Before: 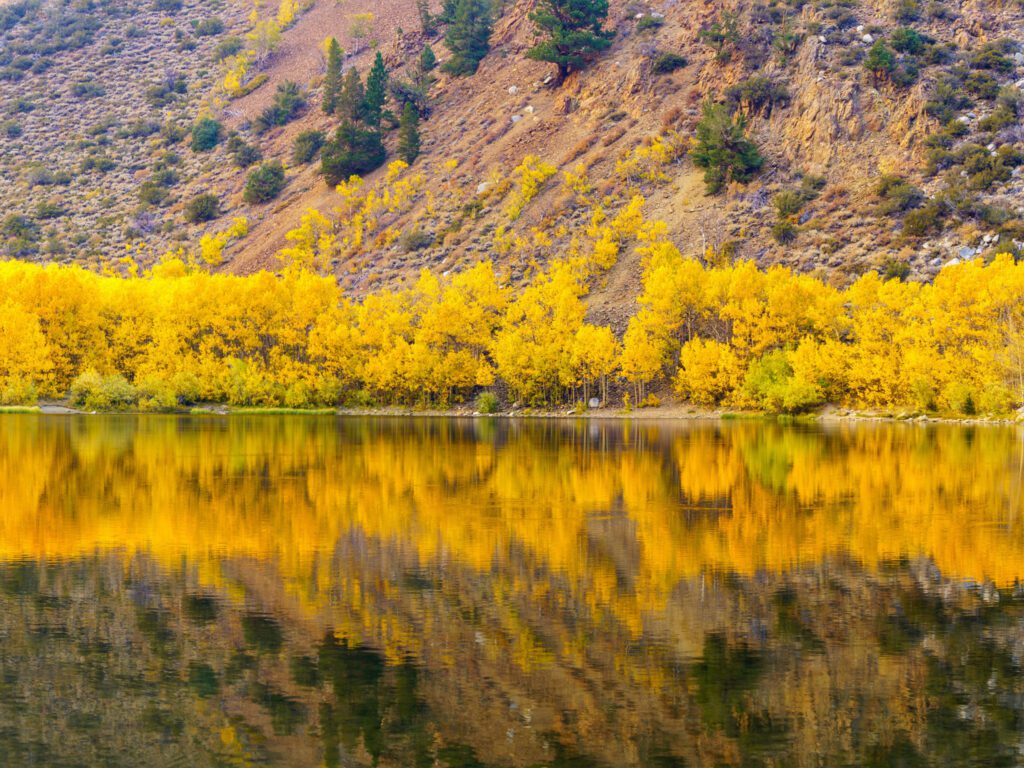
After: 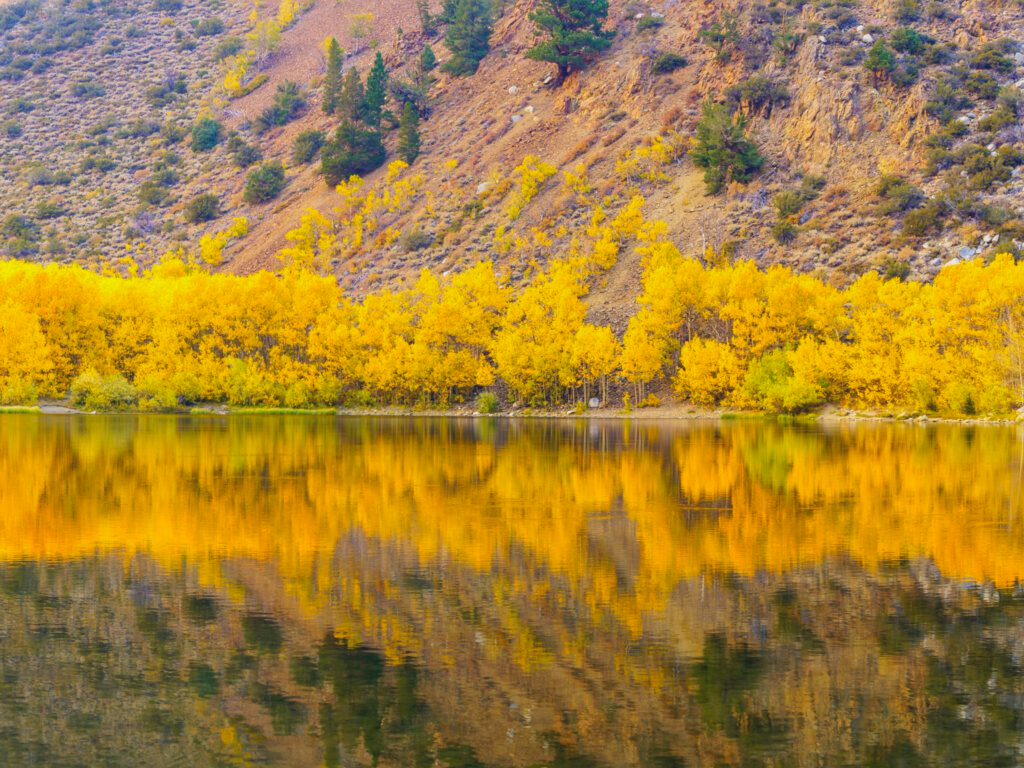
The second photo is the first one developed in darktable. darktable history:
contrast brightness saturation: contrast -0.102, brightness 0.048, saturation 0.08
